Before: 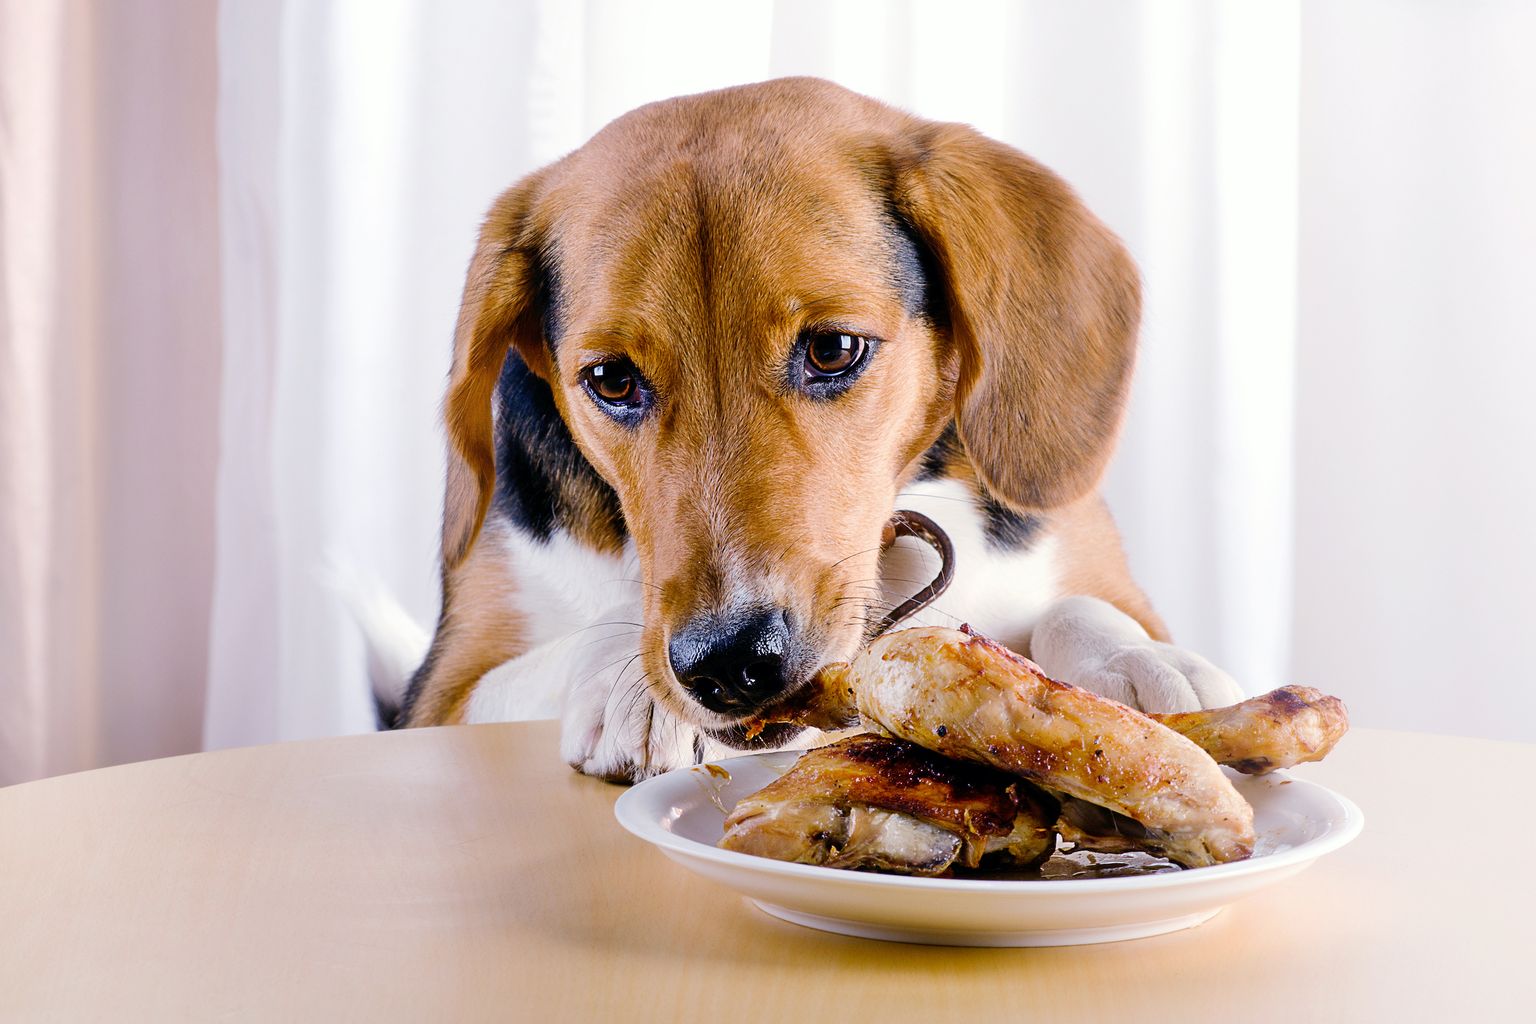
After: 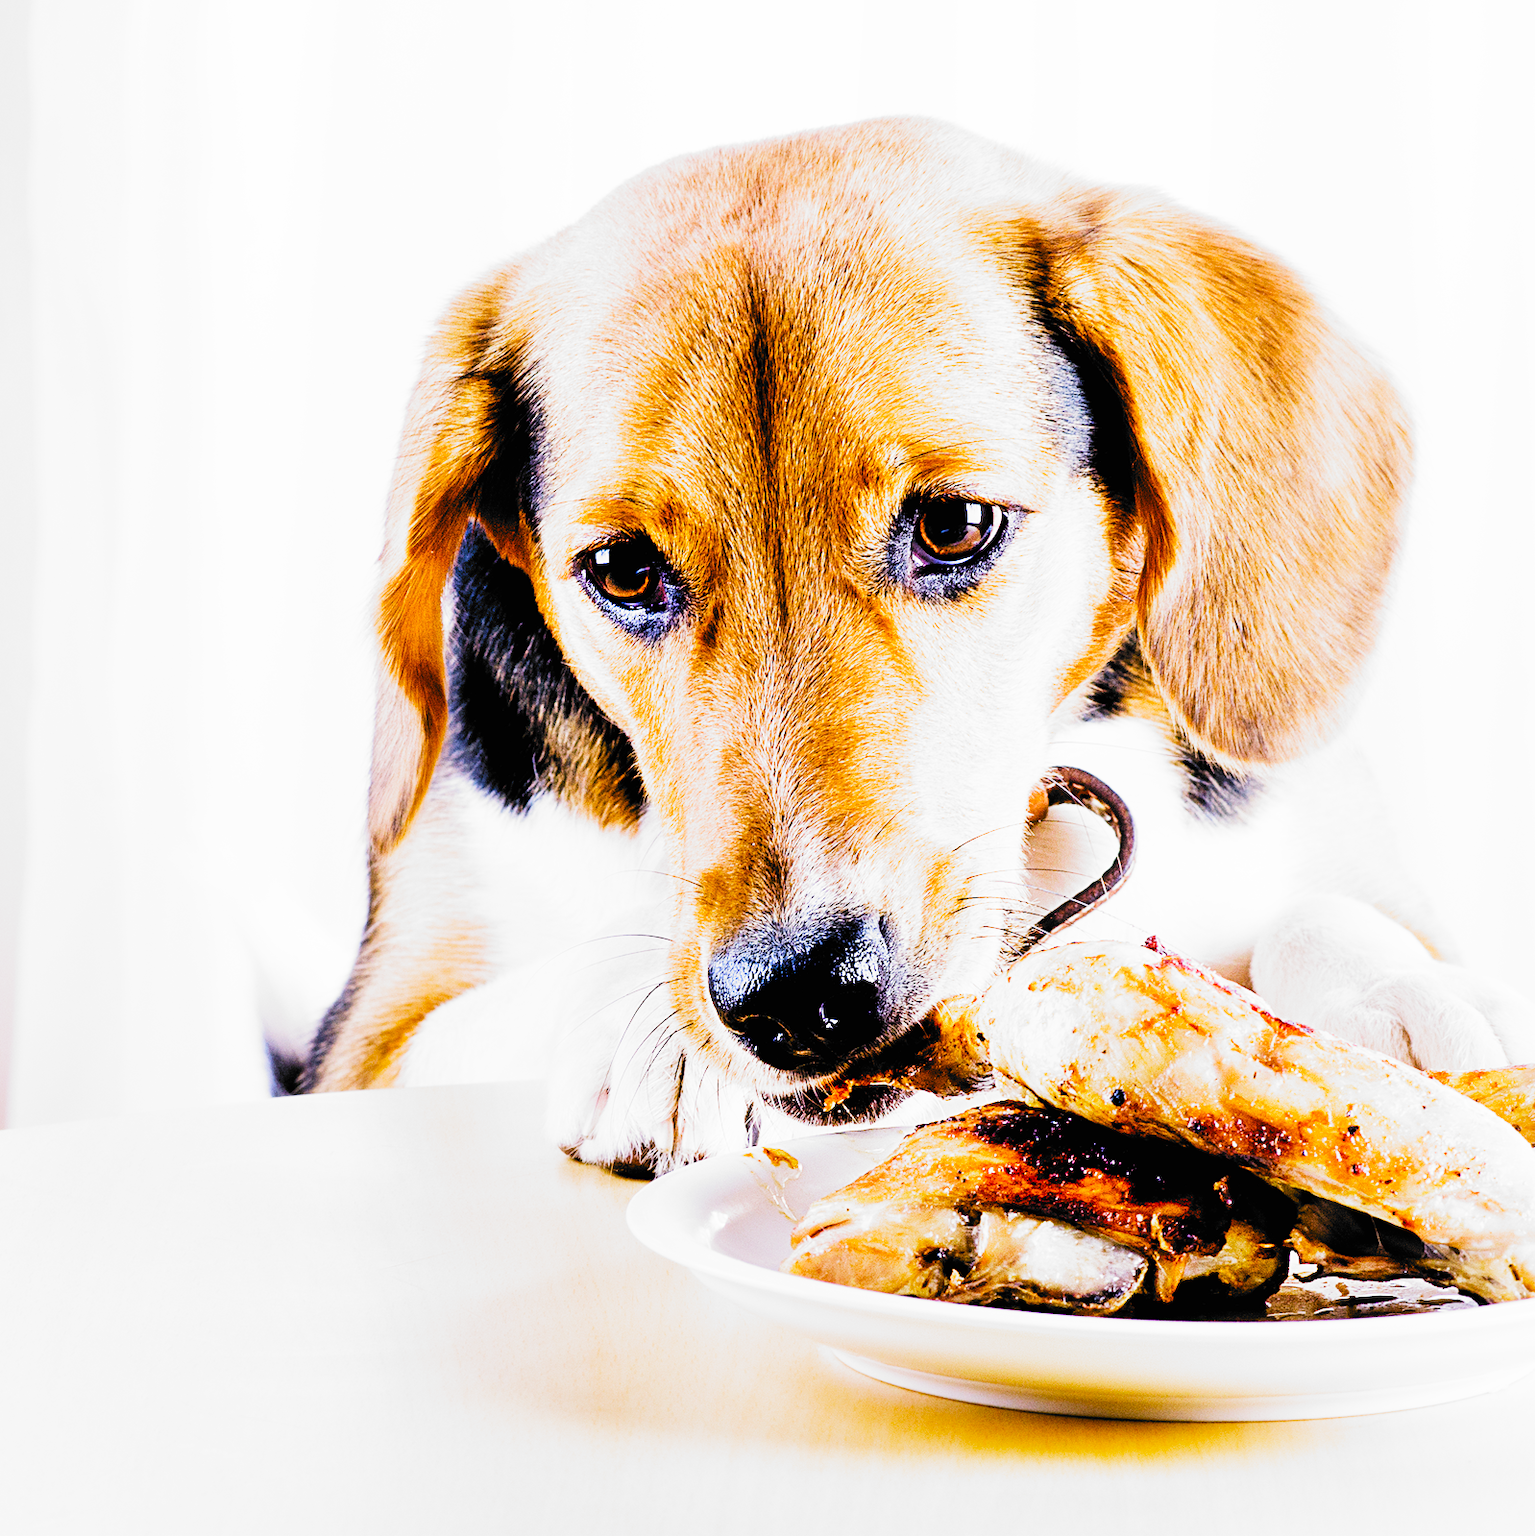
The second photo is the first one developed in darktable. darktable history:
crop and rotate: left 12.84%, right 20.562%
exposure: black level correction 0, exposure 1.001 EV, compensate highlight preservation false
contrast brightness saturation: contrast 0.2, brightness 0.164, saturation 0.219
filmic rgb: black relative exposure -5.08 EV, white relative exposure 3.99 EV, hardness 2.9, contrast 1.298, highlights saturation mix -29.51%, add noise in highlights 0.001, preserve chrominance no, color science v3 (2019), use custom middle-gray values true, contrast in highlights soft
